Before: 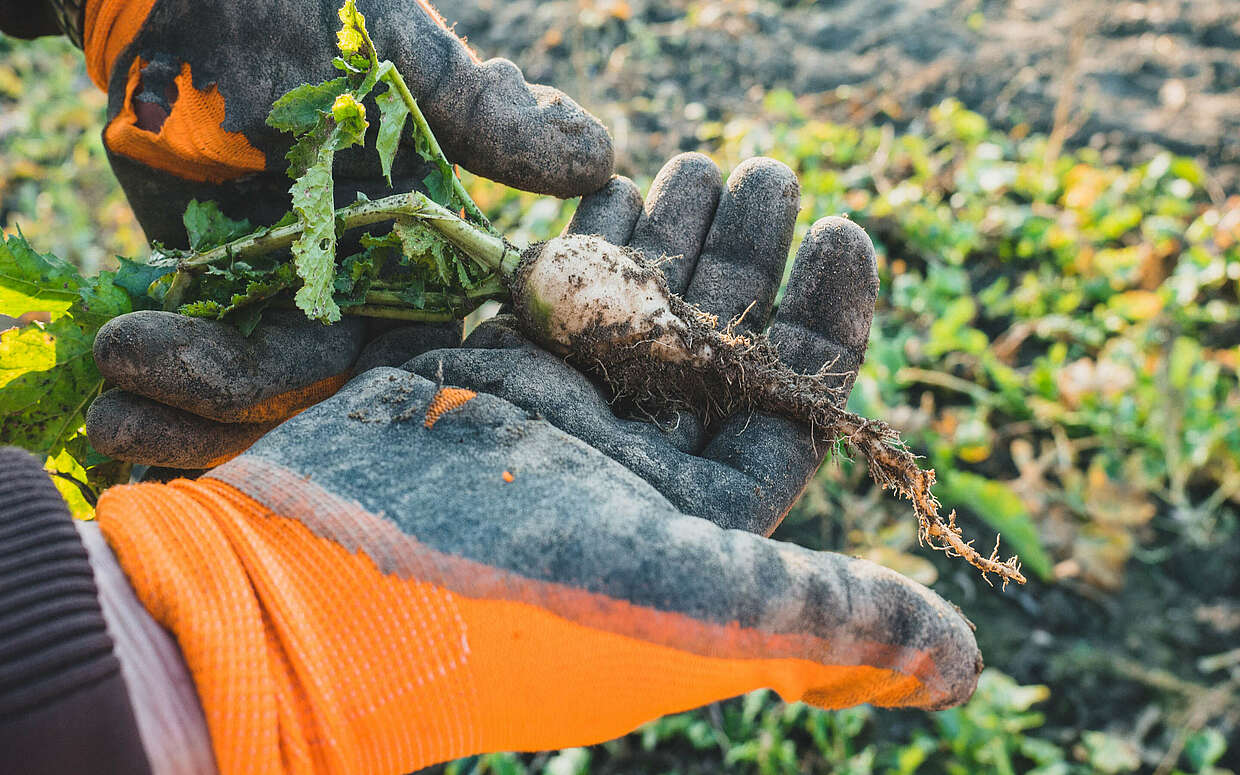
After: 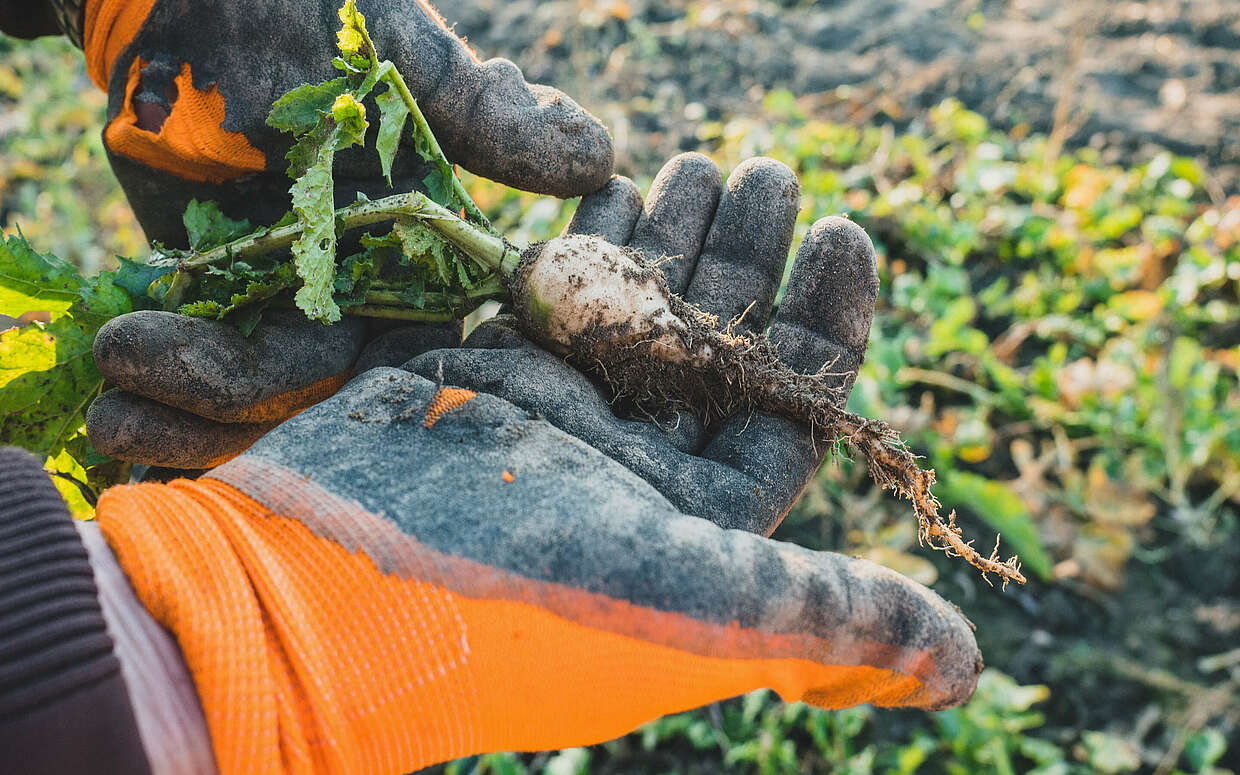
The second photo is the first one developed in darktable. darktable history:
exposure: exposure -0.058 EV, compensate highlight preservation false
